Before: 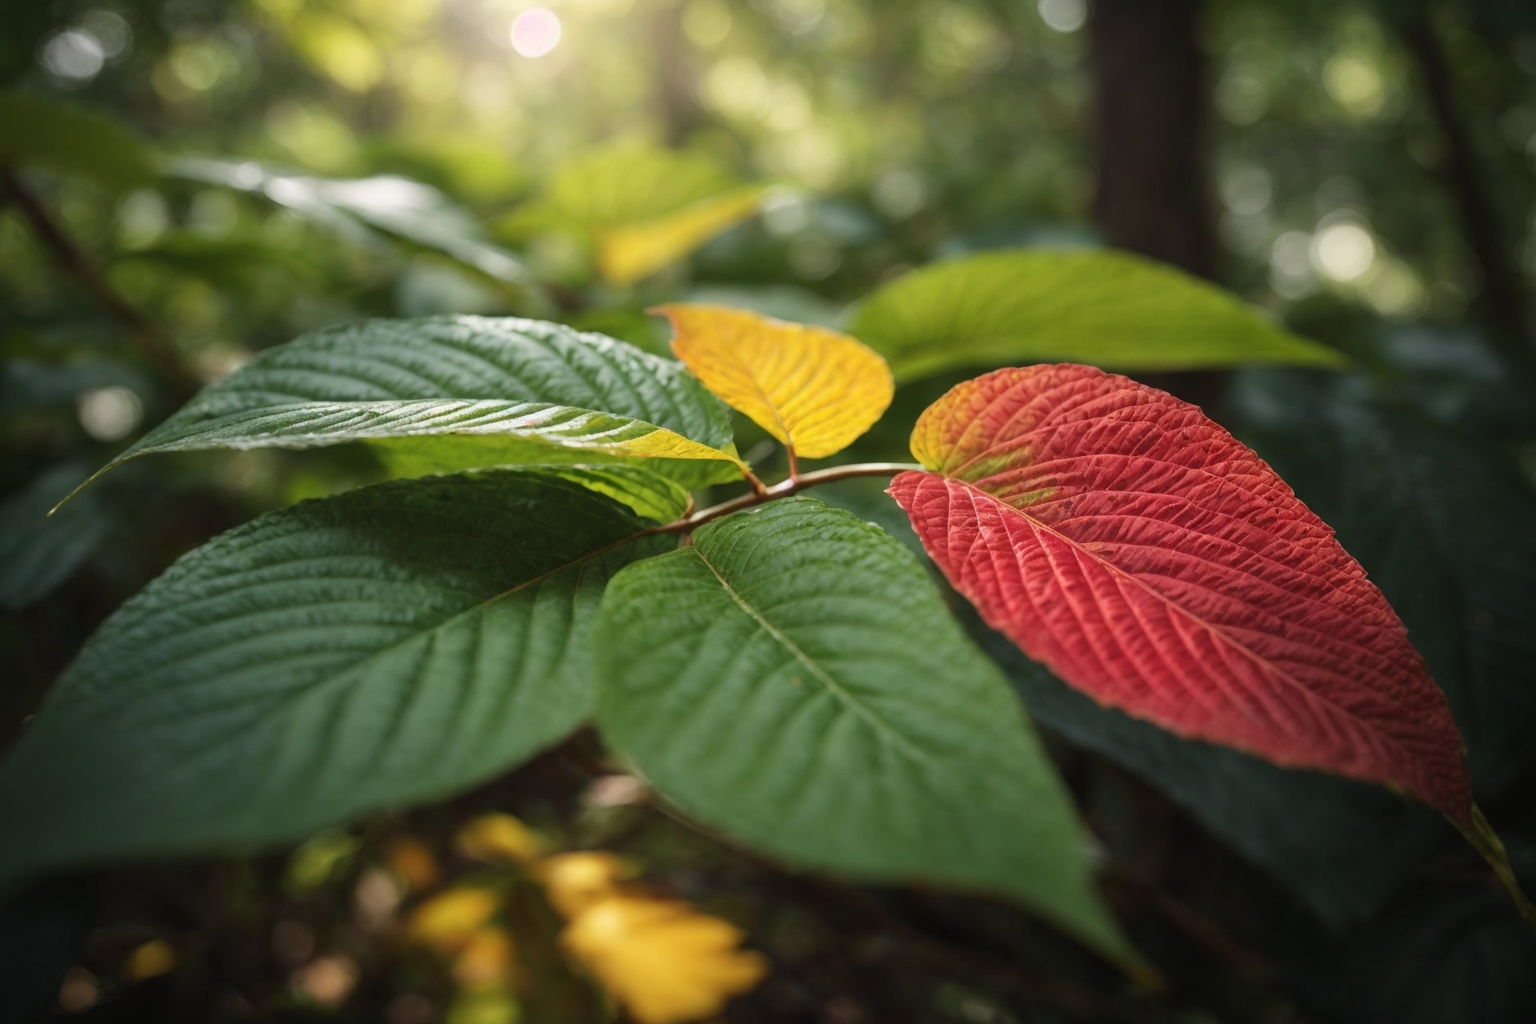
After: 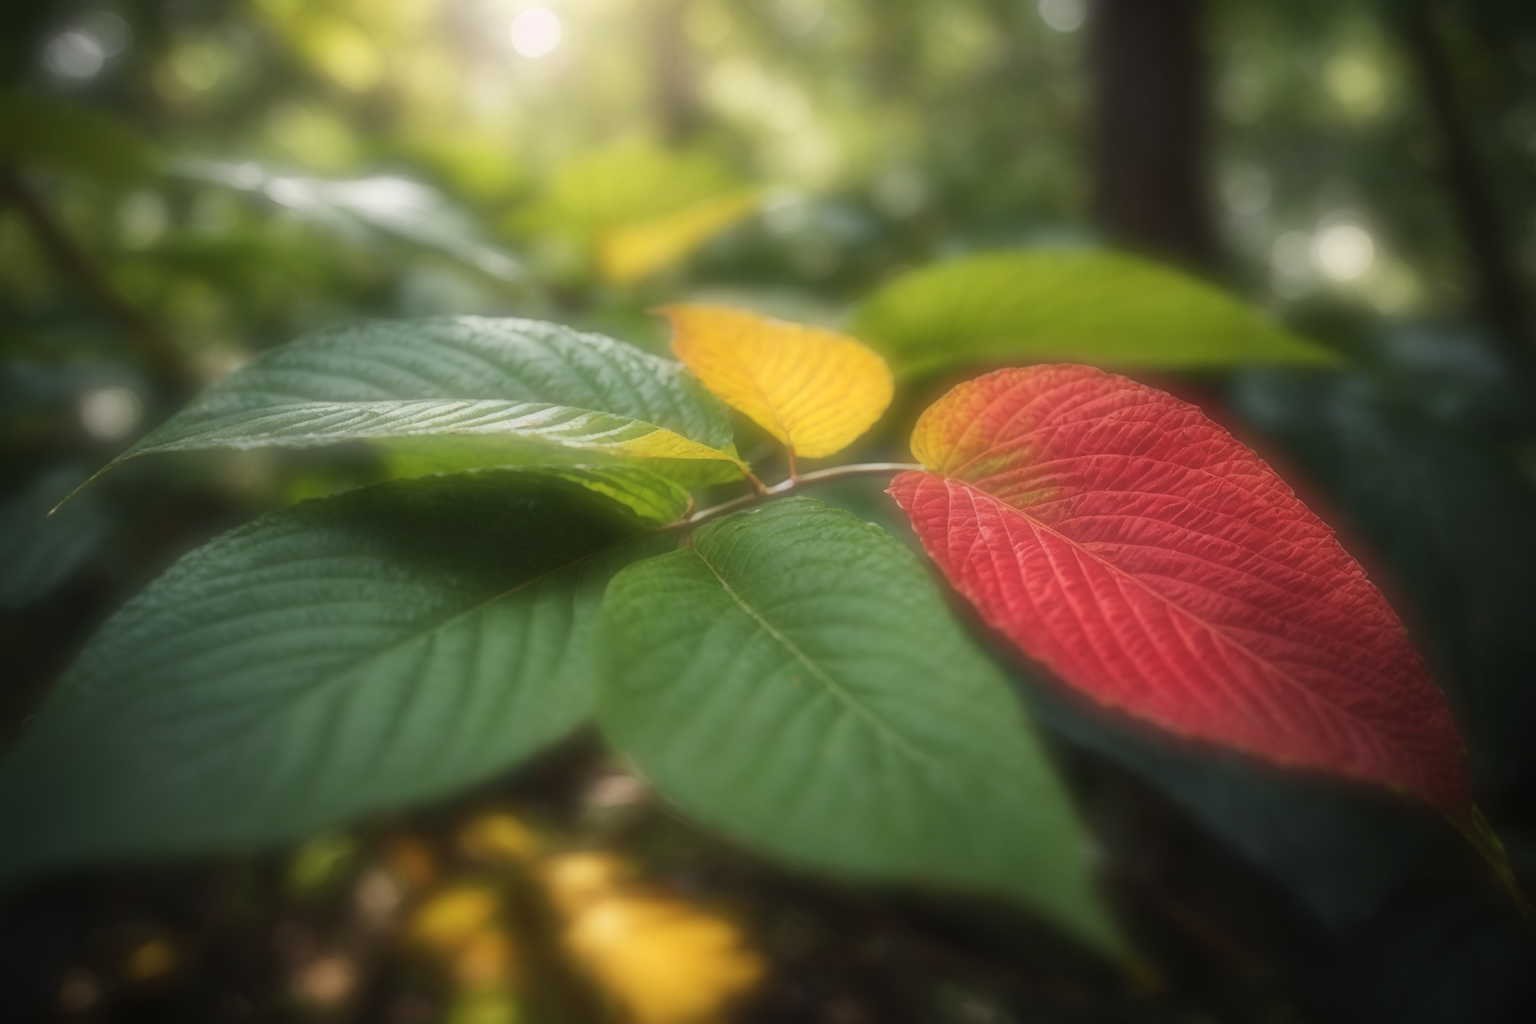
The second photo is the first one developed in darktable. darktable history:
vignetting: fall-off start 97.23%, saturation -0.024, center (-0.033, -0.042), width/height ratio 1.179, unbound false
soften: on, module defaults
